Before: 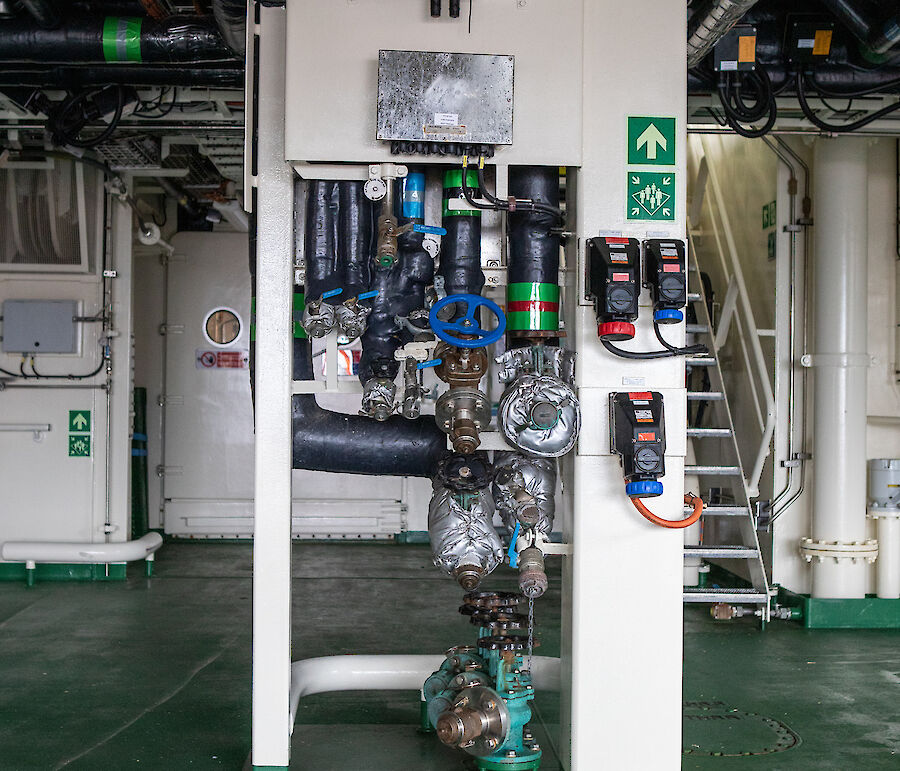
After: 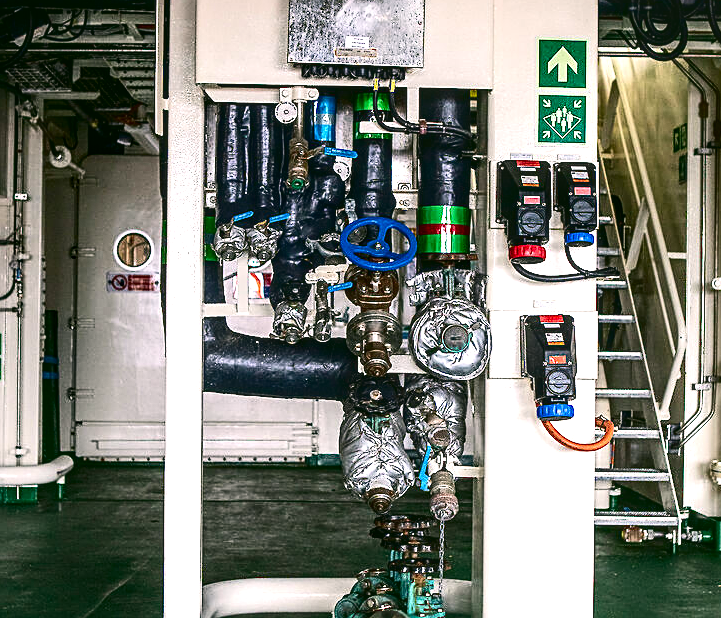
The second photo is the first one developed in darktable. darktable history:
contrast brightness saturation: contrast 0.239, brightness -0.24, saturation 0.146
sharpen: on, module defaults
color correction: highlights a* 4.17, highlights b* 4.96, shadows a* -6.84, shadows b* 4.6
crop and rotate: left 9.974%, top 10.025%, right 9.856%, bottom 9.743%
exposure: black level correction 0, exposure 0.69 EV, compensate exposure bias true, compensate highlight preservation false
tone curve: curves: ch0 [(0, 0) (0.003, 0.003) (0.011, 0.011) (0.025, 0.024) (0.044, 0.044) (0.069, 0.068) (0.1, 0.098) (0.136, 0.133) (0.177, 0.174) (0.224, 0.22) (0.277, 0.272) (0.335, 0.329) (0.399, 0.392) (0.468, 0.46) (0.543, 0.546) (0.623, 0.626) (0.709, 0.711) (0.801, 0.802) (0.898, 0.898) (1, 1)], color space Lab, linked channels, preserve colors none
local contrast: on, module defaults
